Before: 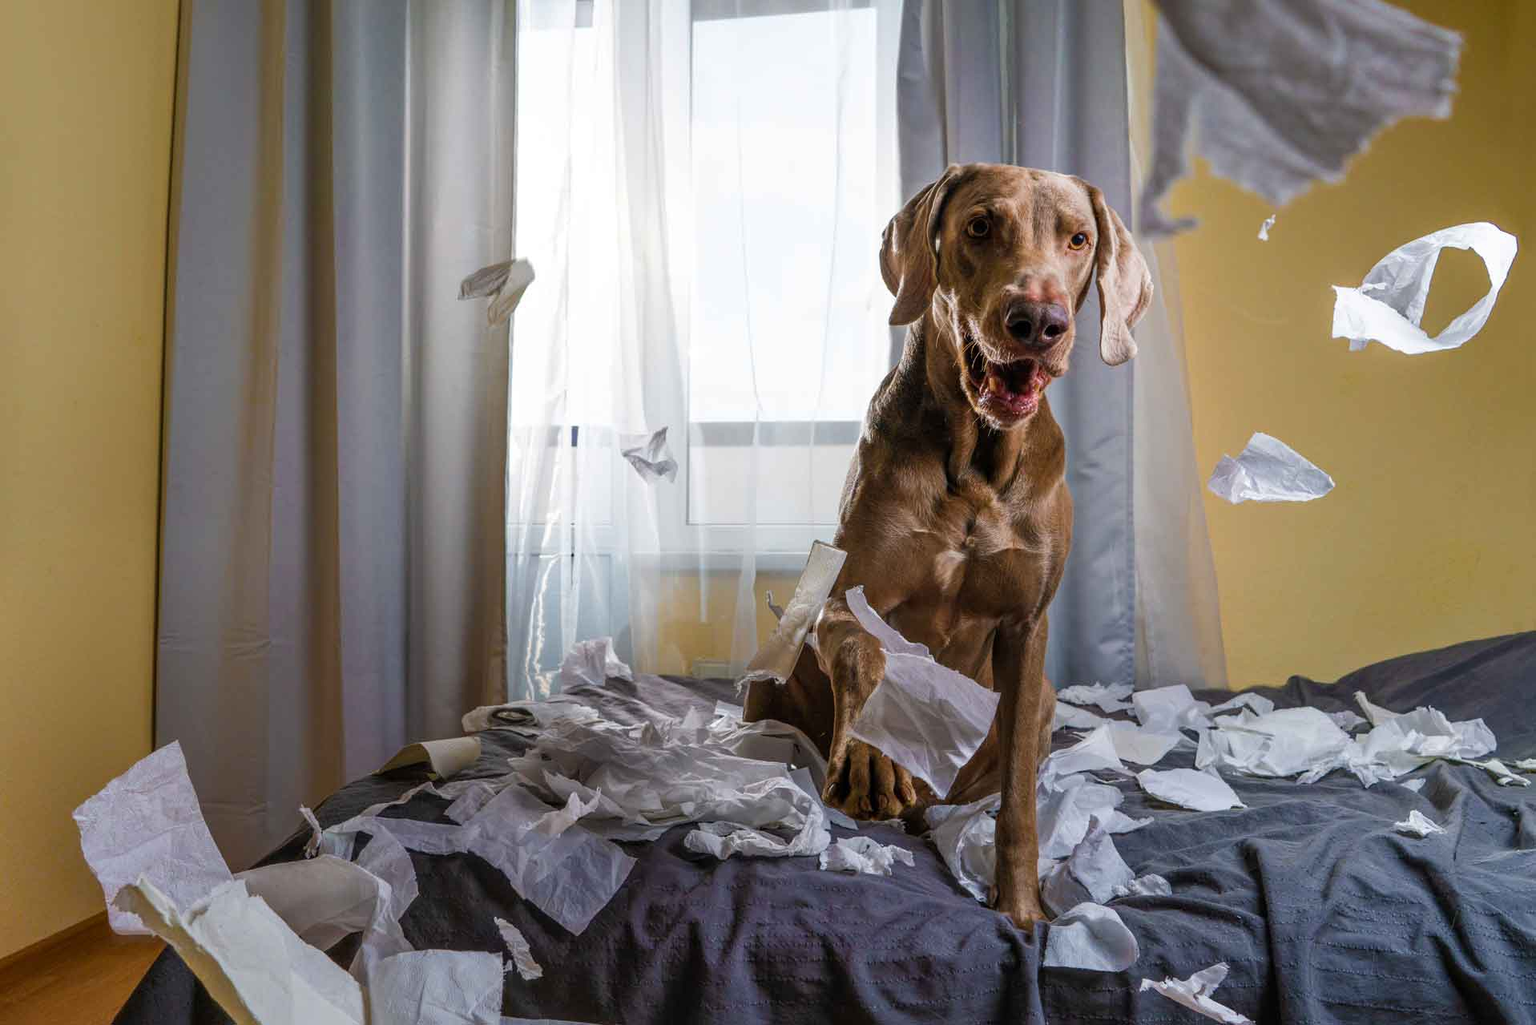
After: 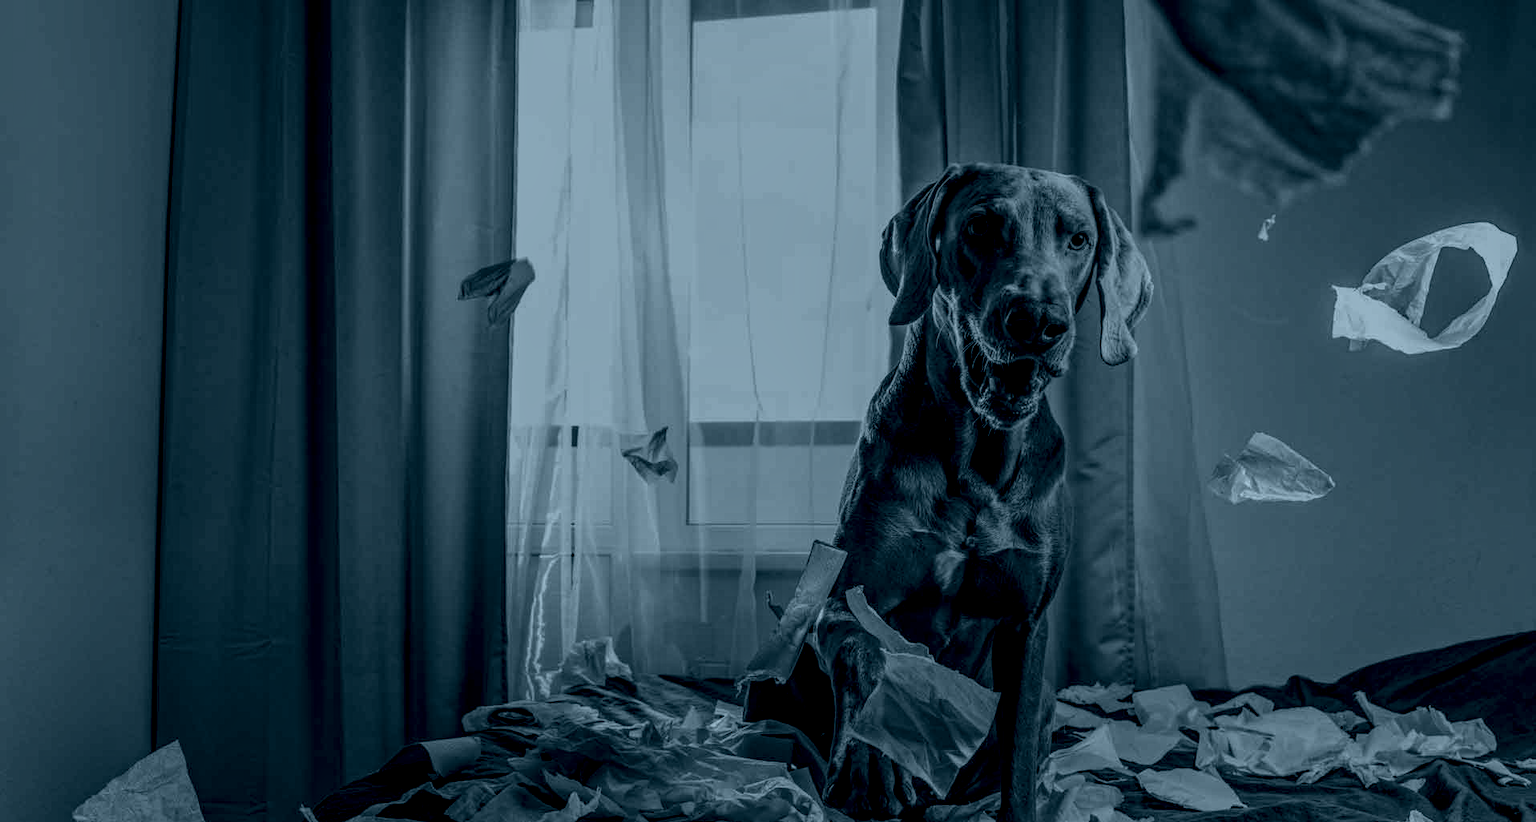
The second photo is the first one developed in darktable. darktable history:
crop: bottom 19.644%
haze removal: compatibility mode true, adaptive false
colorize: hue 194.4°, saturation 29%, source mix 61.75%, lightness 3.98%, version 1
local contrast: detail 203%
color correction: highlights a* -20.08, highlights b* 9.8, shadows a* -20.4, shadows b* -10.76
